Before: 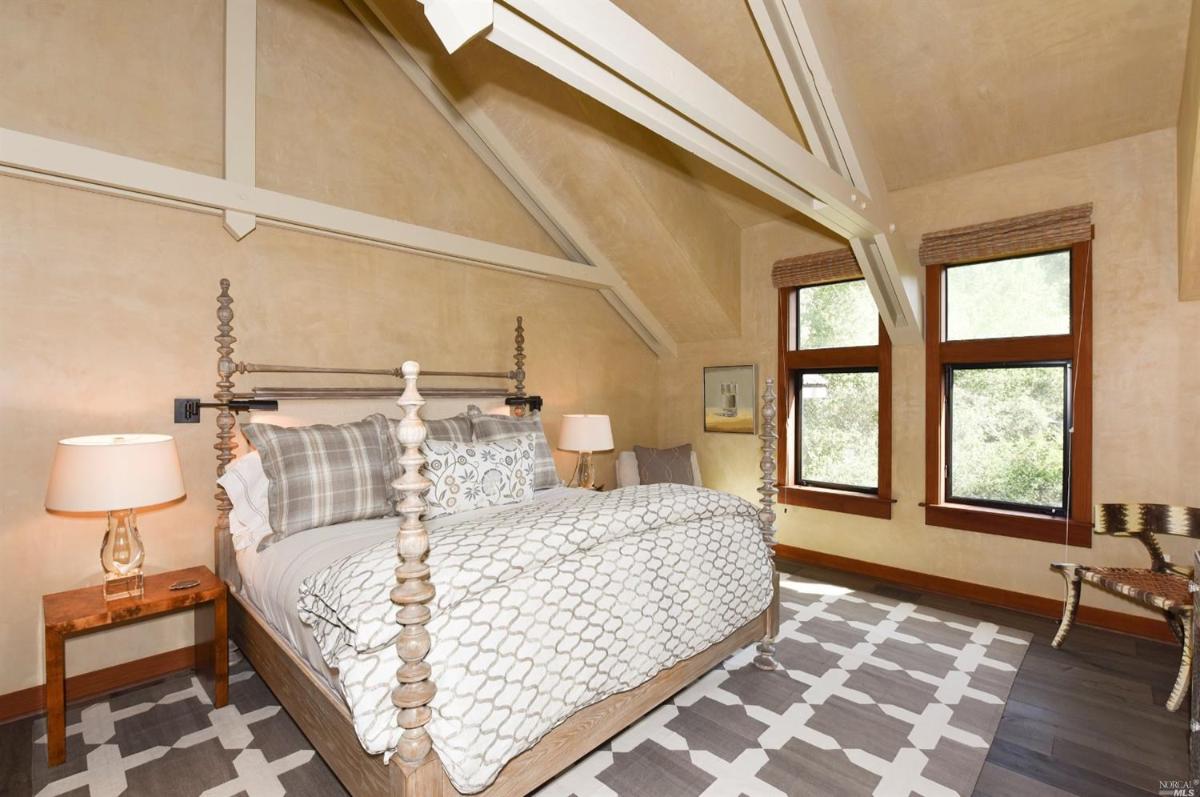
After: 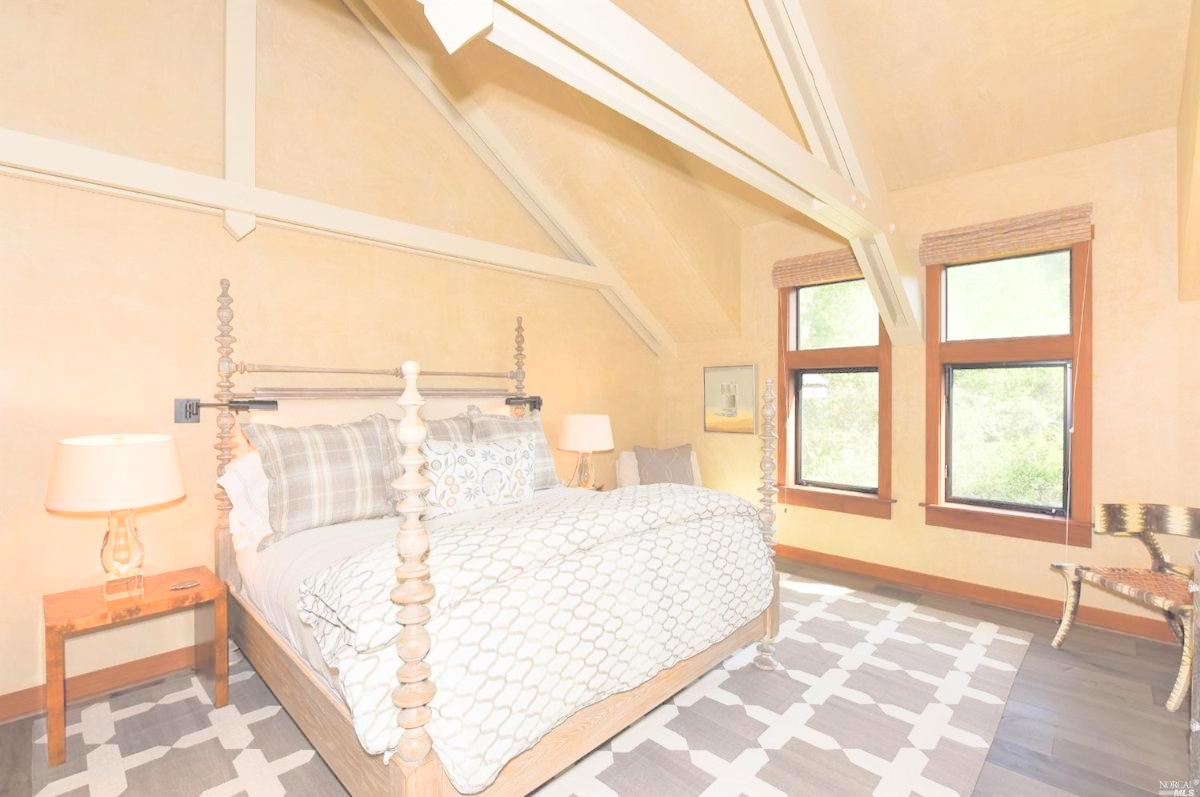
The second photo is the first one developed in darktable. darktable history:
contrast brightness saturation: brightness 0.996
